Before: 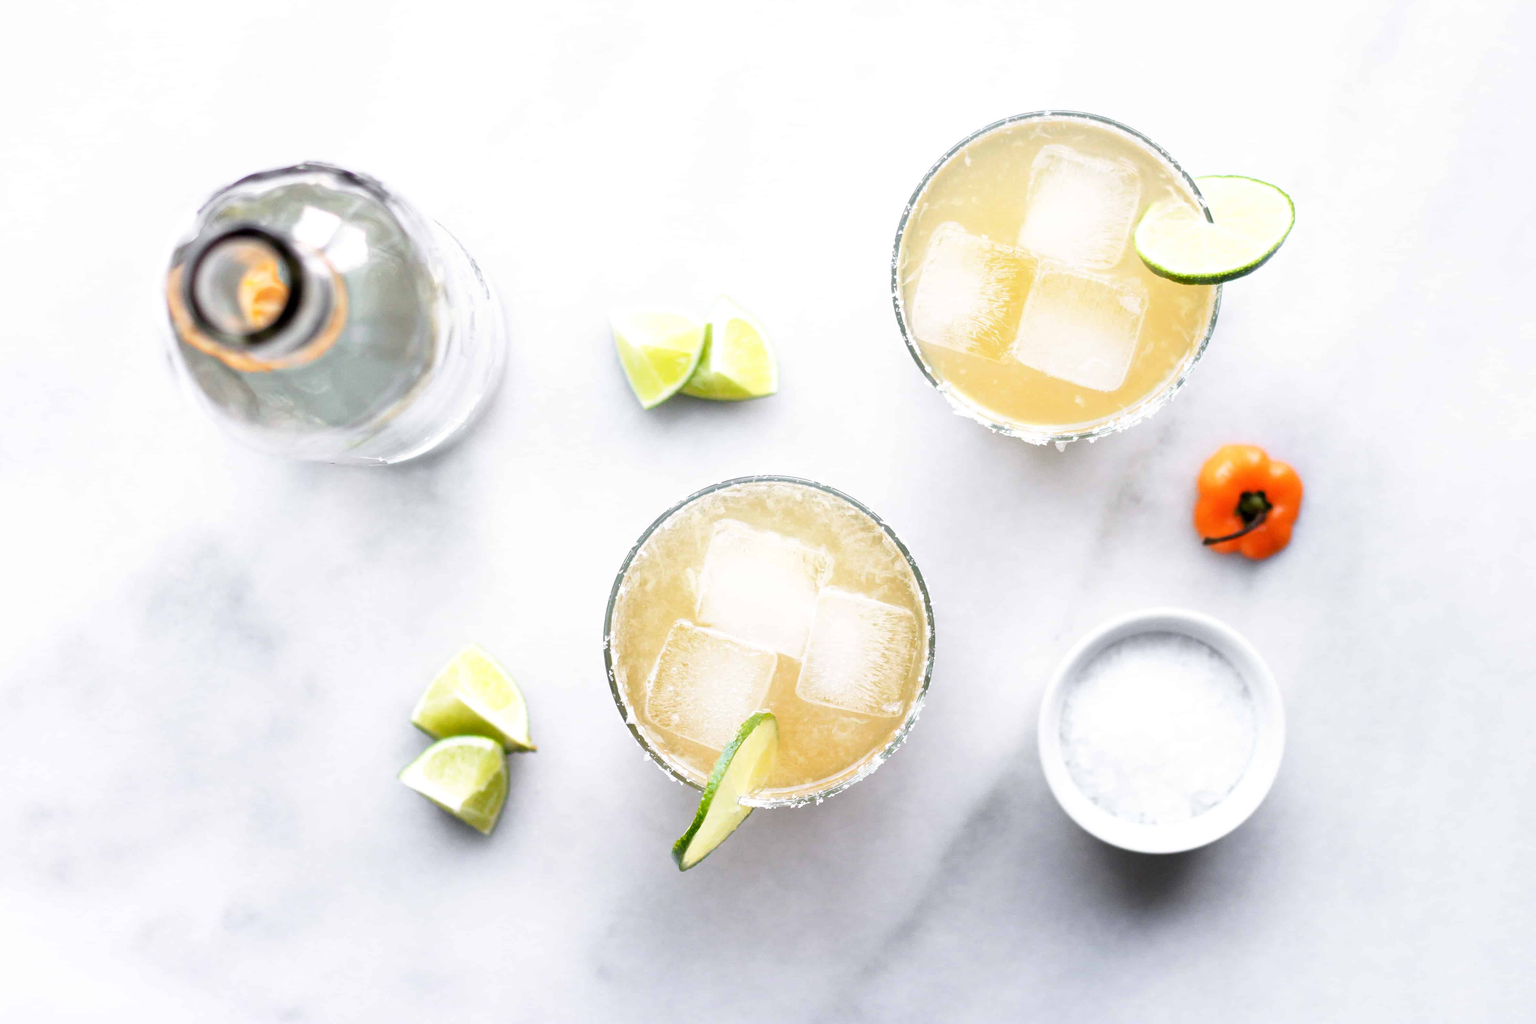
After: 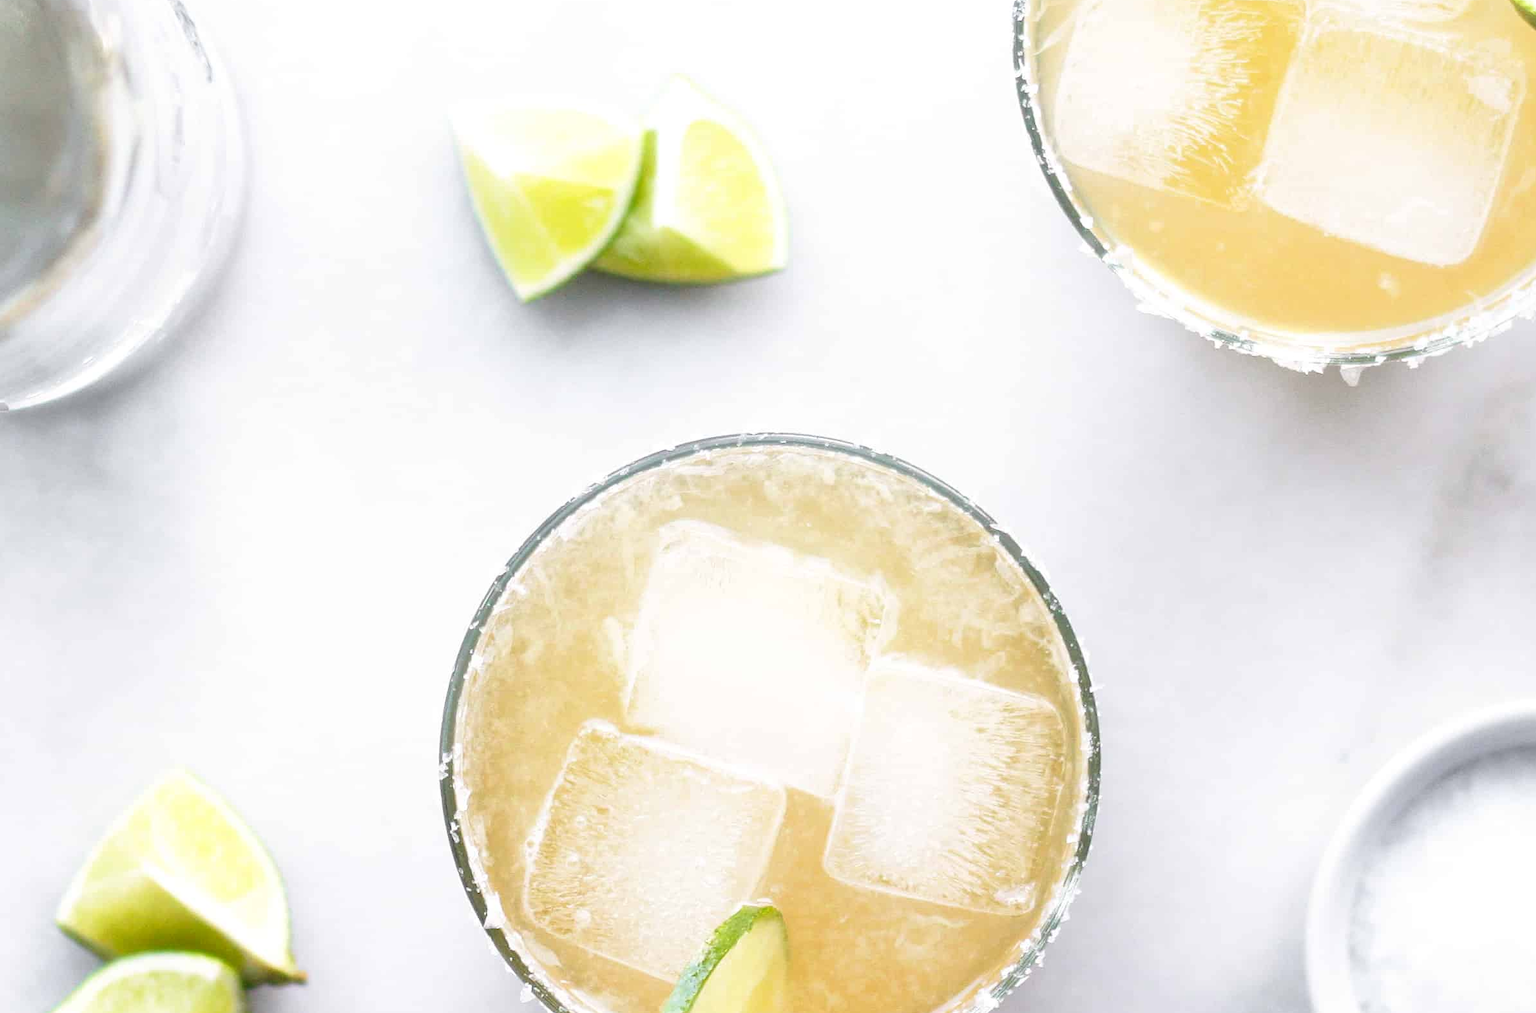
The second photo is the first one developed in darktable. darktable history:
levels: mode automatic
crop: left 24.954%, top 25.251%, right 24.864%, bottom 25.071%
